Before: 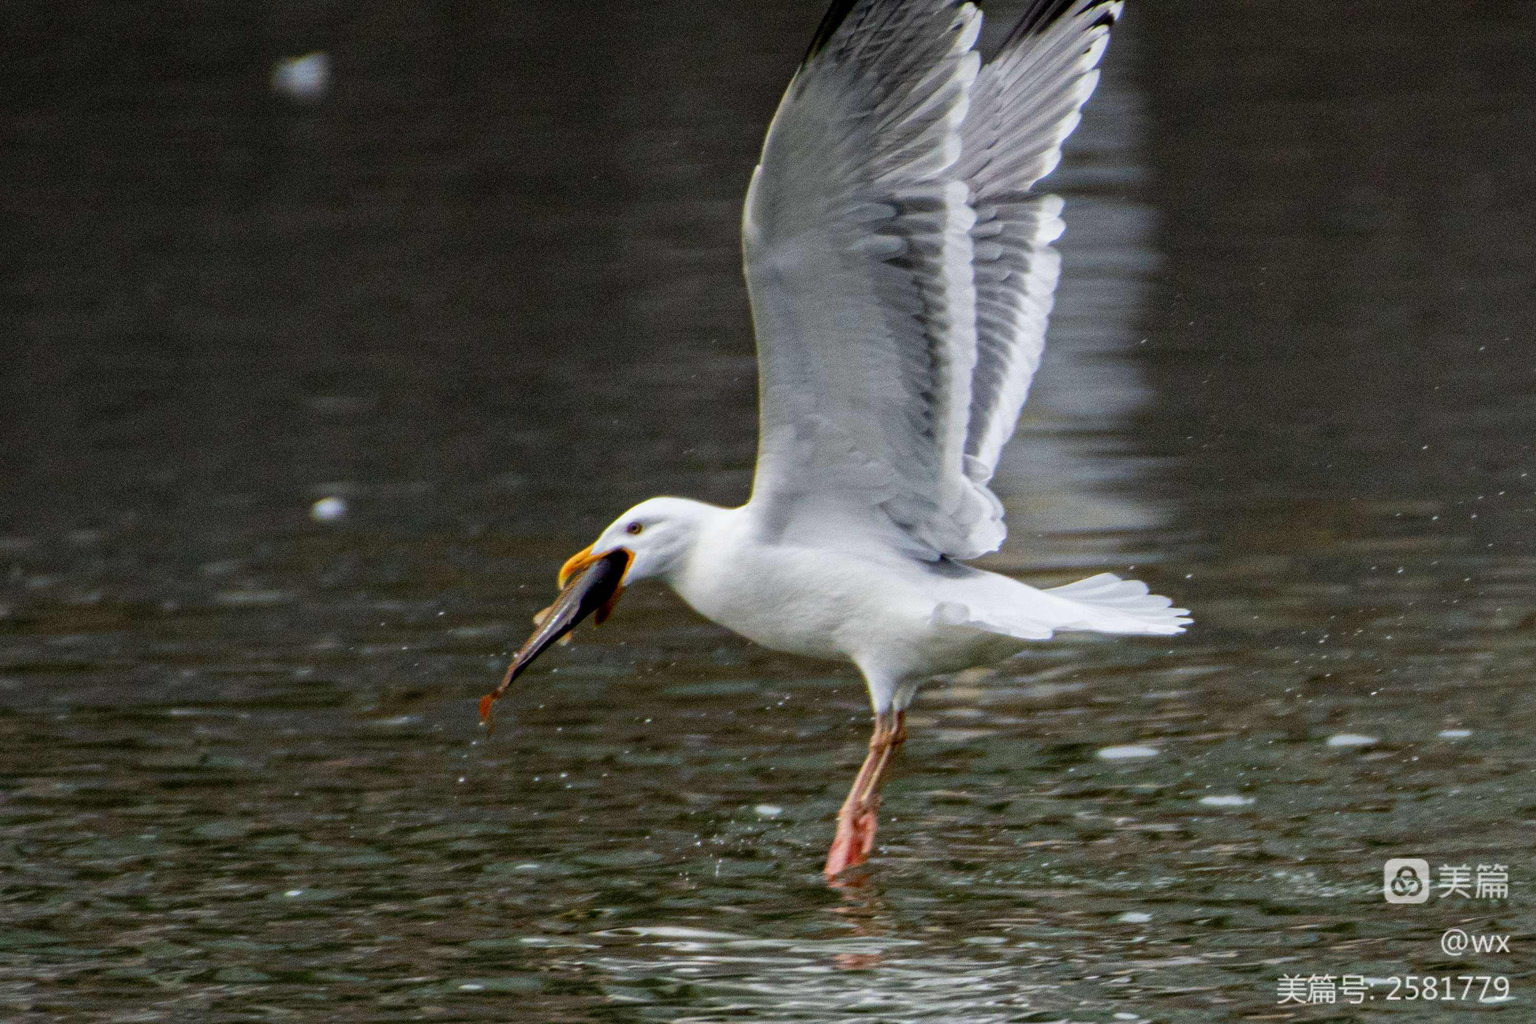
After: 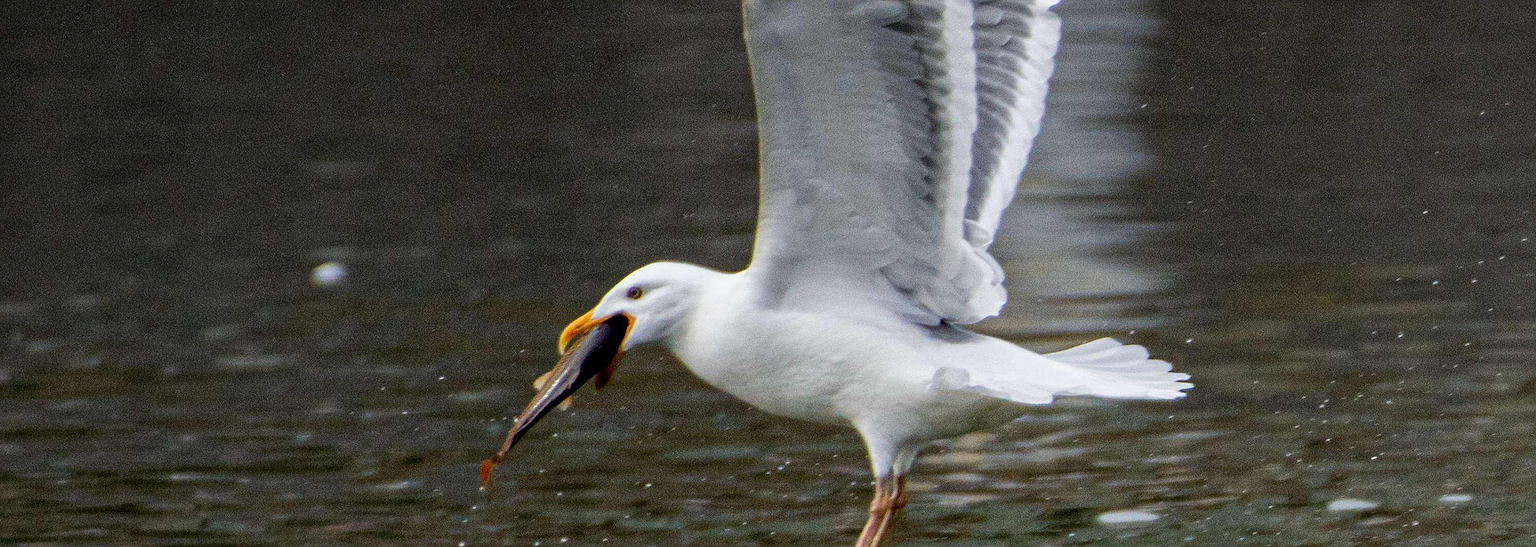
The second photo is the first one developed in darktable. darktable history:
crop and rotate: top 23.043%, bottom 23.437%
sharpen: on, module defaults
